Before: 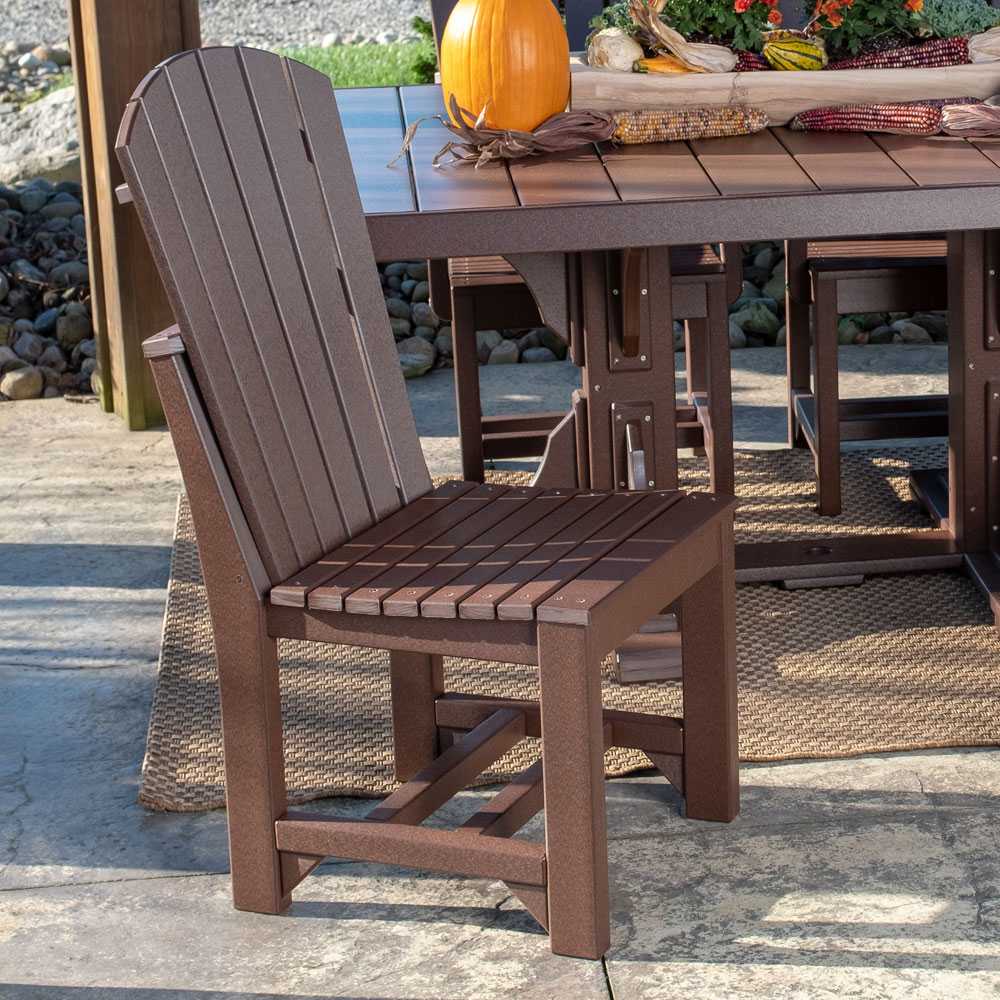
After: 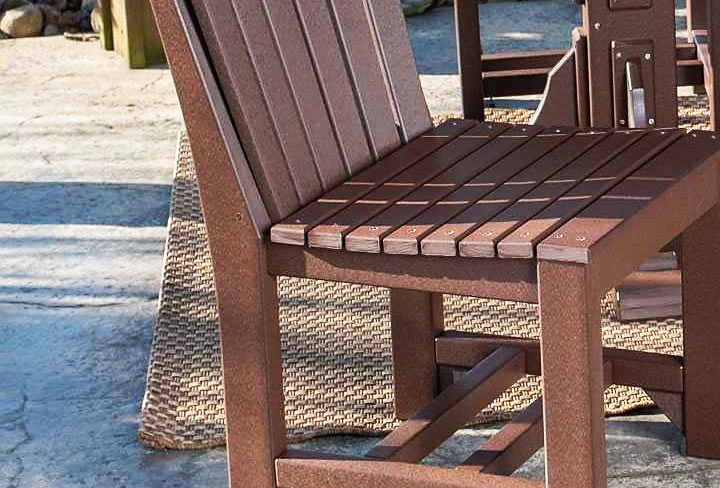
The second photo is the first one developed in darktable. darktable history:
sharpen: radius 1.478, amount 0.401, threshold 1.62
crop: top 36.277%, right 27.935%, bottom 14.895%
tone curve: curves: ch0 [(0, 0) (0.003, 0.017) (0.011, 0.018) (0.025, 0.03) (0.044, 0.051) (0.069, 0.075) (0.1, 0.104) (0.136, 0.138) (0.177, 0.183) (0.224, 0.237) (0.277, 0.294) (0.335, 0.361) (0.399, 0.446) (0.468, 0.552) (0.543, 0.66) (0.623, 0.753) (0.709, 0.843) (0.801, 0.912) (0.898, 0.962) (1, 1)], preserve colors none
